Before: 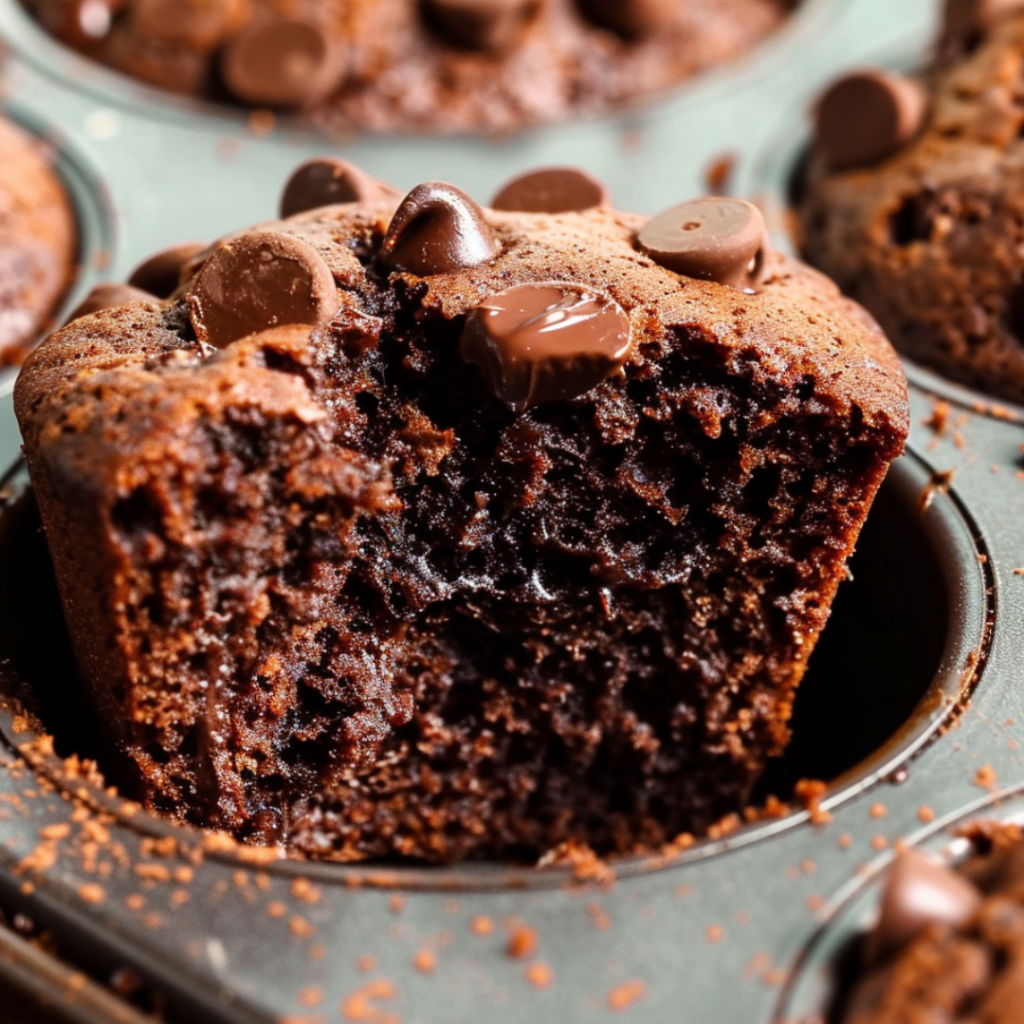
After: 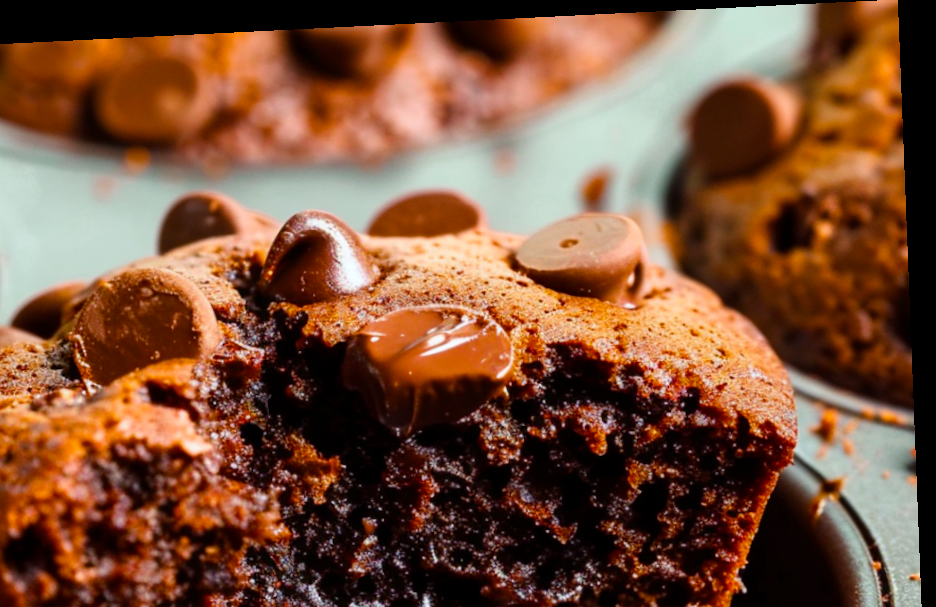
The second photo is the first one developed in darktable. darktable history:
rotate and perspective: rotation -2.22°, lens shift (horizontal) -0.022, automatic cropping off
crop and rotate: left 11.812%, bottom 42.776%
white balance: red 0.986, blue 1.01
color balance rgb: linear chroma grading › global chroma 15%, perceptual saturation grading › global saturation 30%
